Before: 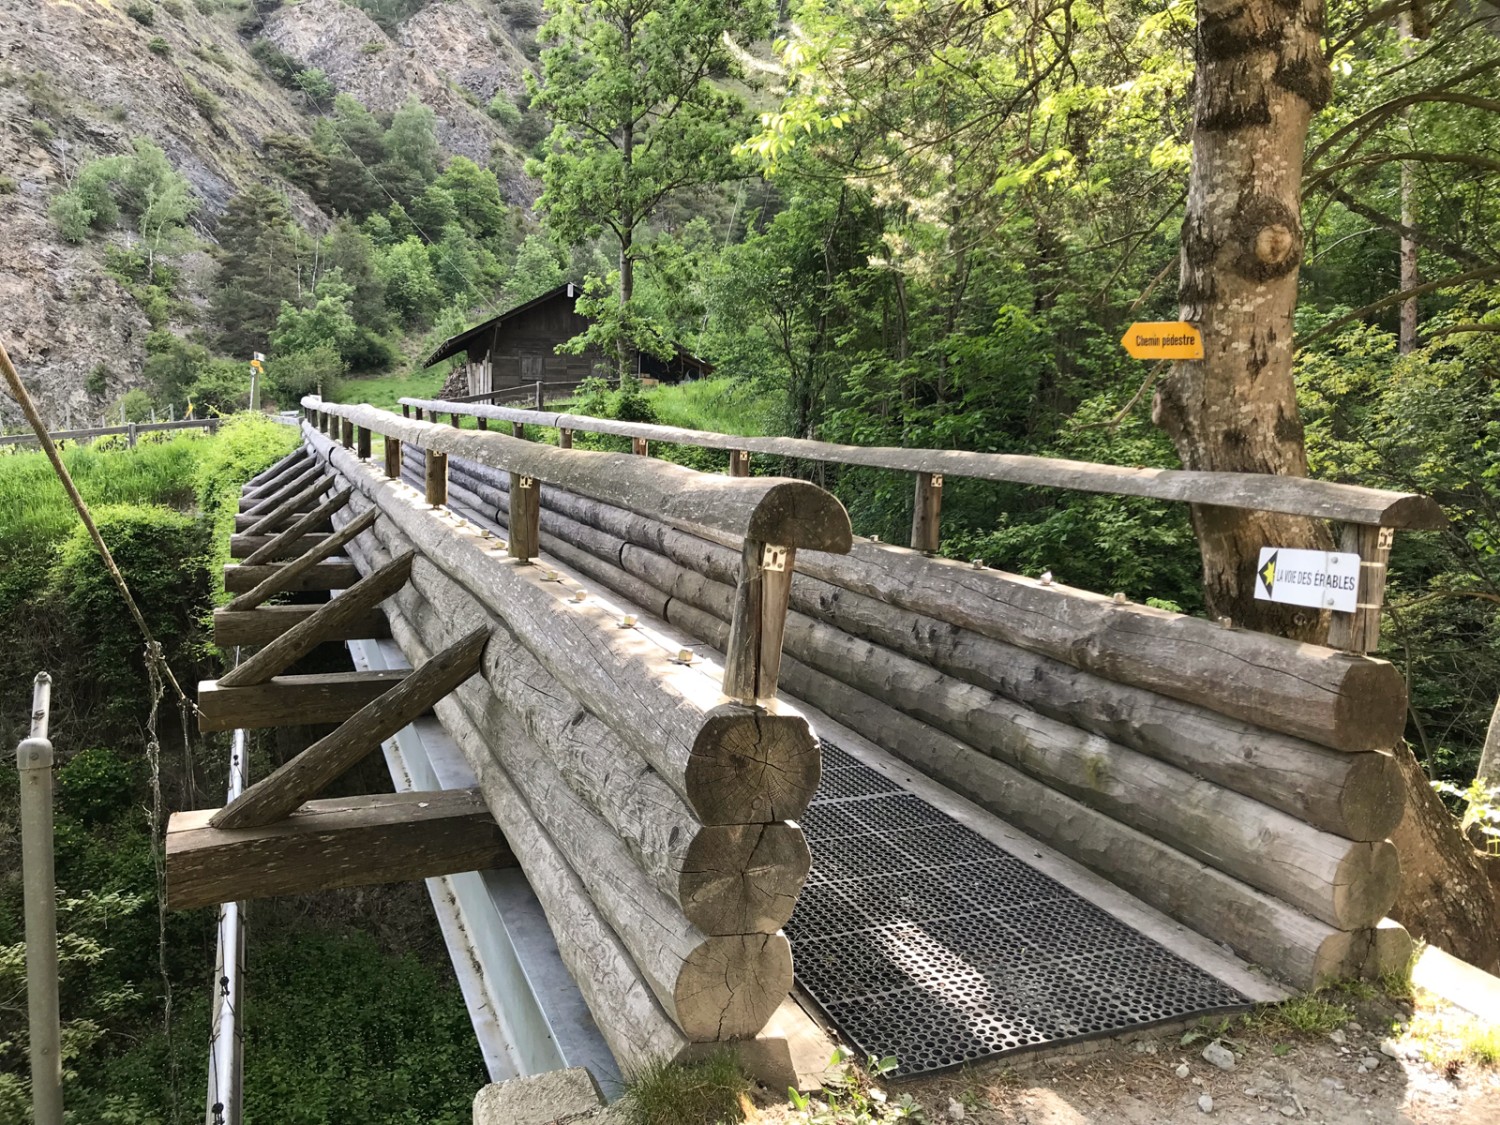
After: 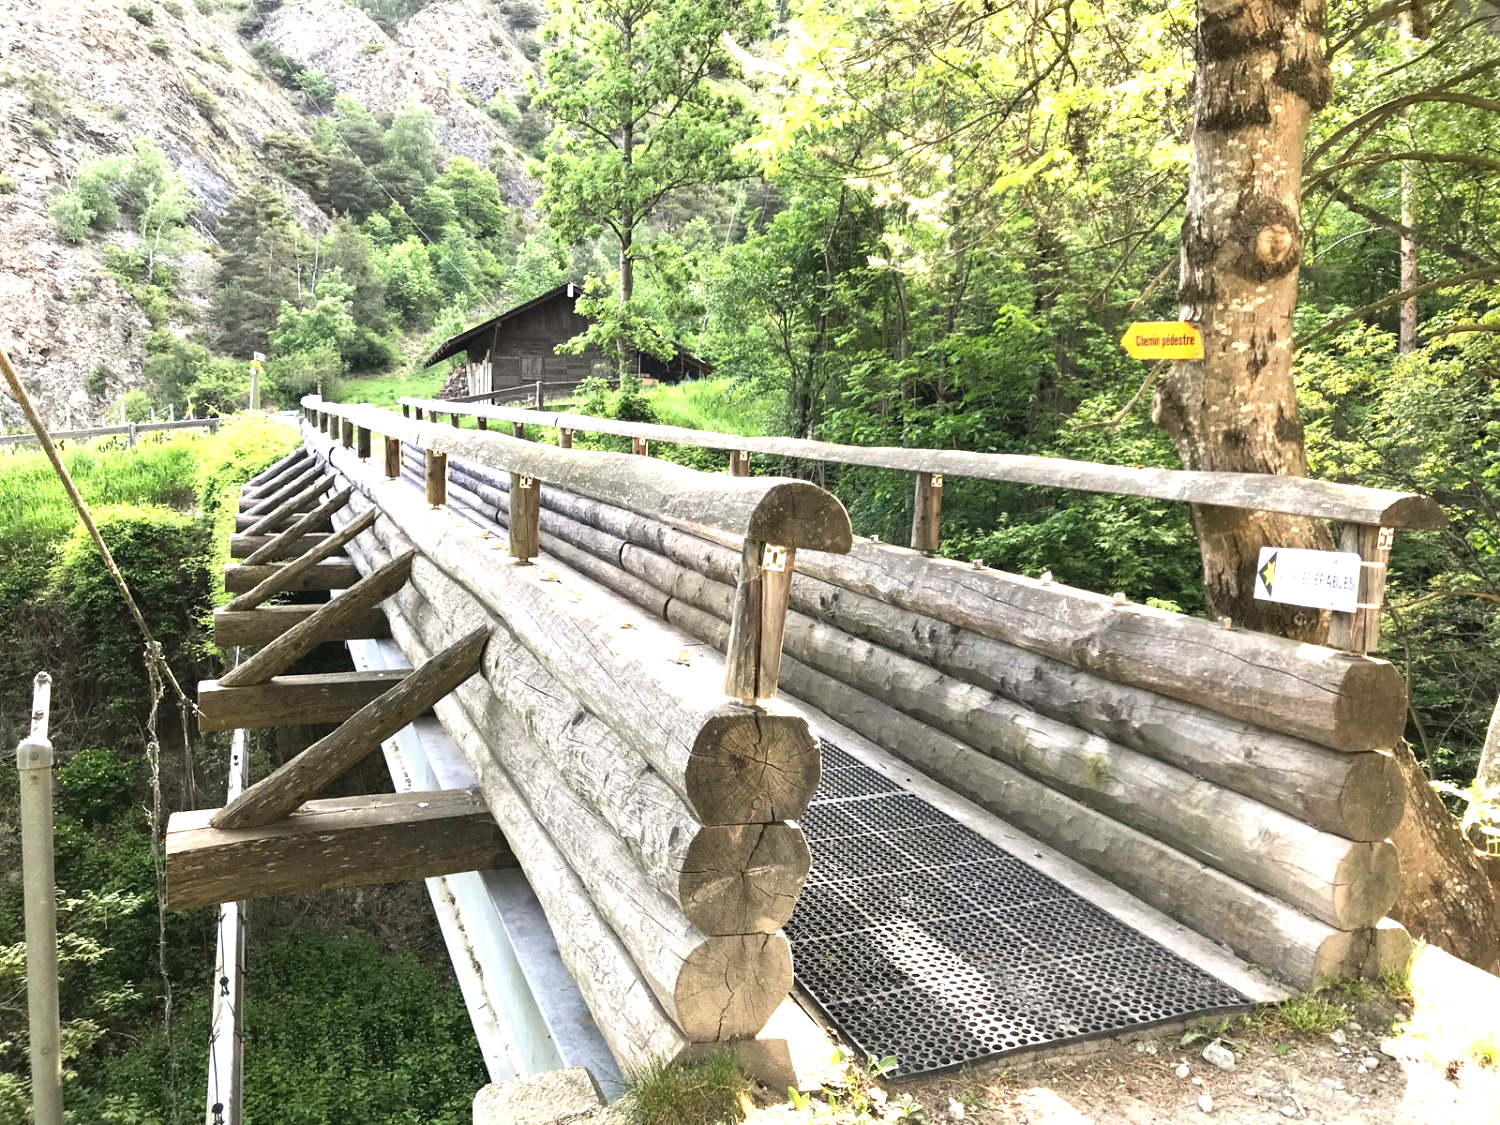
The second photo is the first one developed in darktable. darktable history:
white balance: emerald 1
exposure: exposure 1.2 EV, compensate highlight preservation false
